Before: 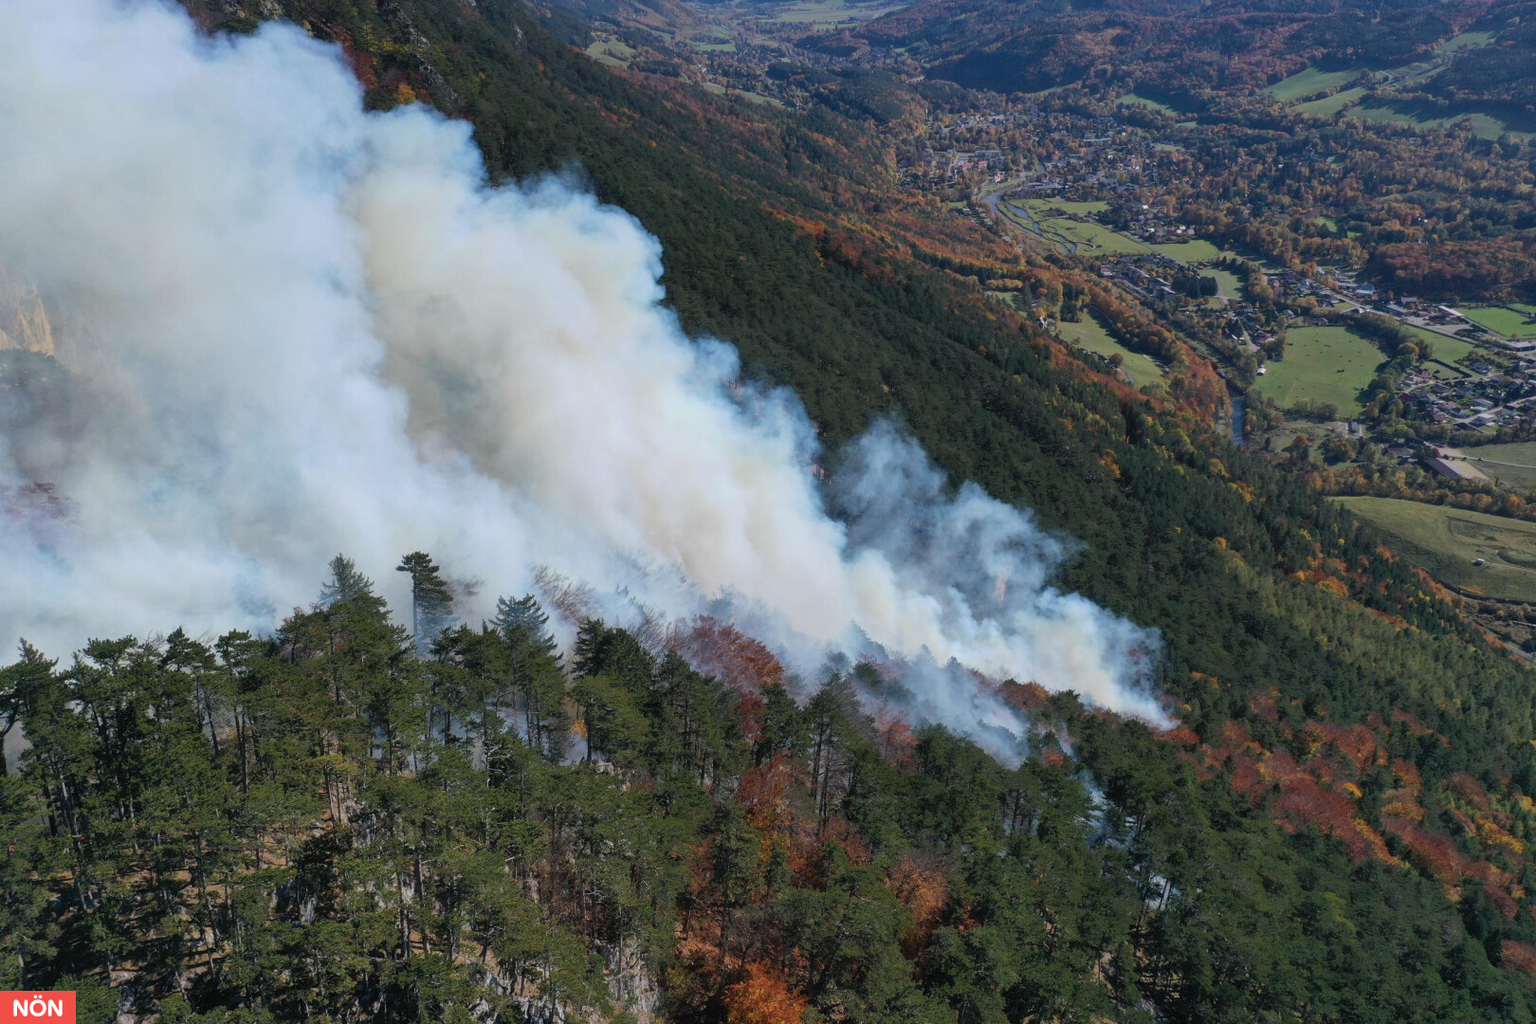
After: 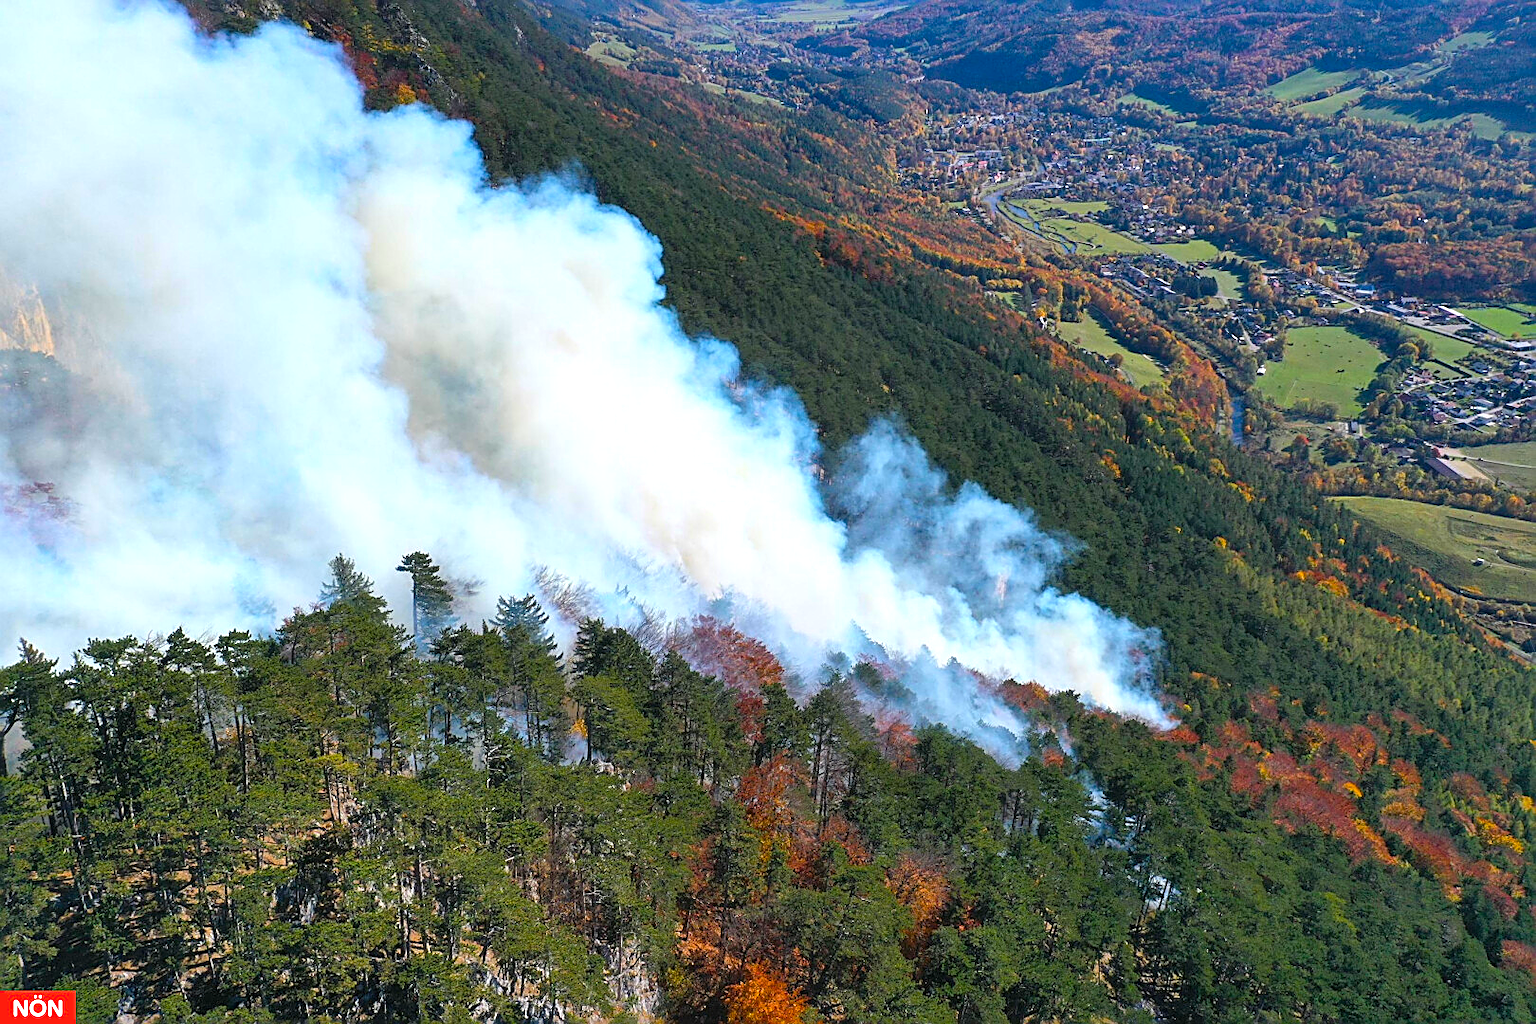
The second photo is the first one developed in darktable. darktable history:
sharpen: amount 0.75
exposure: exposure 0.785 EV, compensate highlight preservation false
color balance rgb: linear chroma grading › global chroma 15%, perceptual saturation grading › global saturation 30%
